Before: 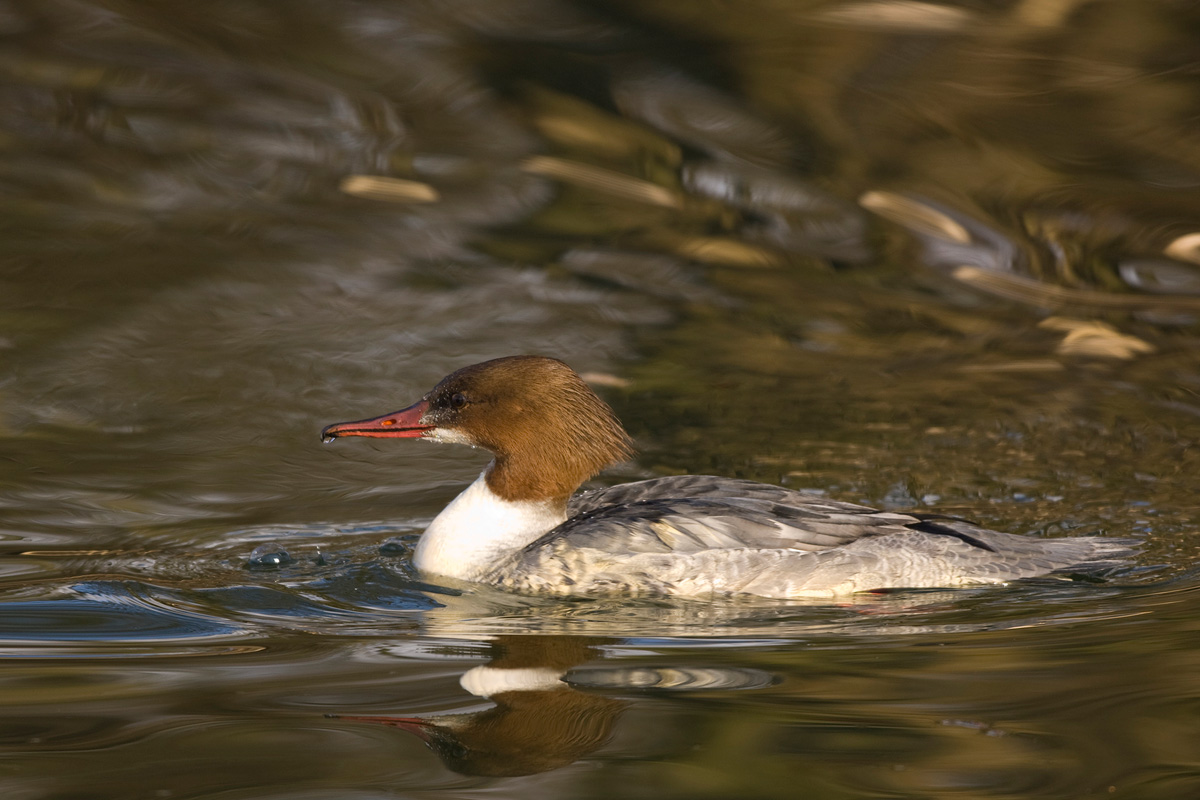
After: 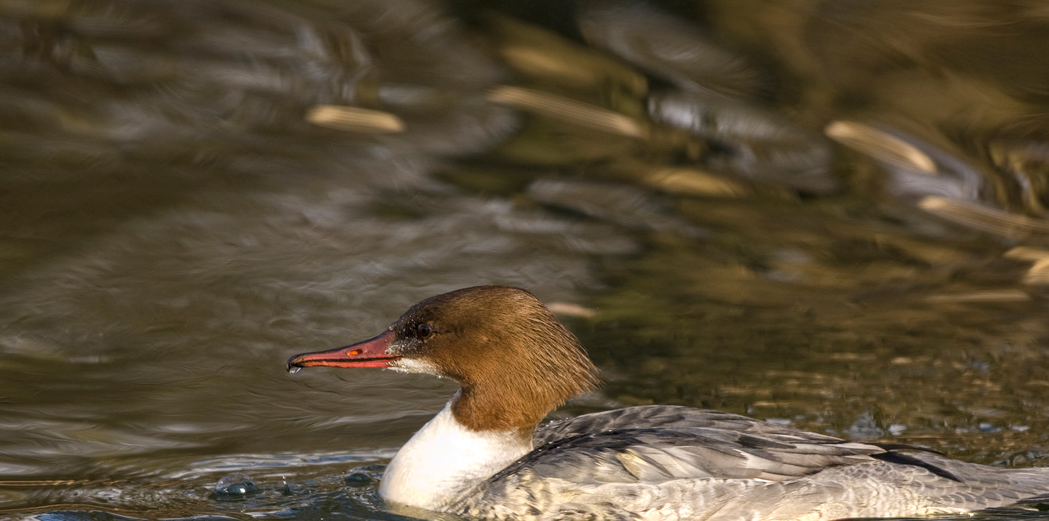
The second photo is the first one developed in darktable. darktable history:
crop: left 2.906%, top 8.863%, right 9.669%, bottom 25.974%
local contrast: on, module defaults
